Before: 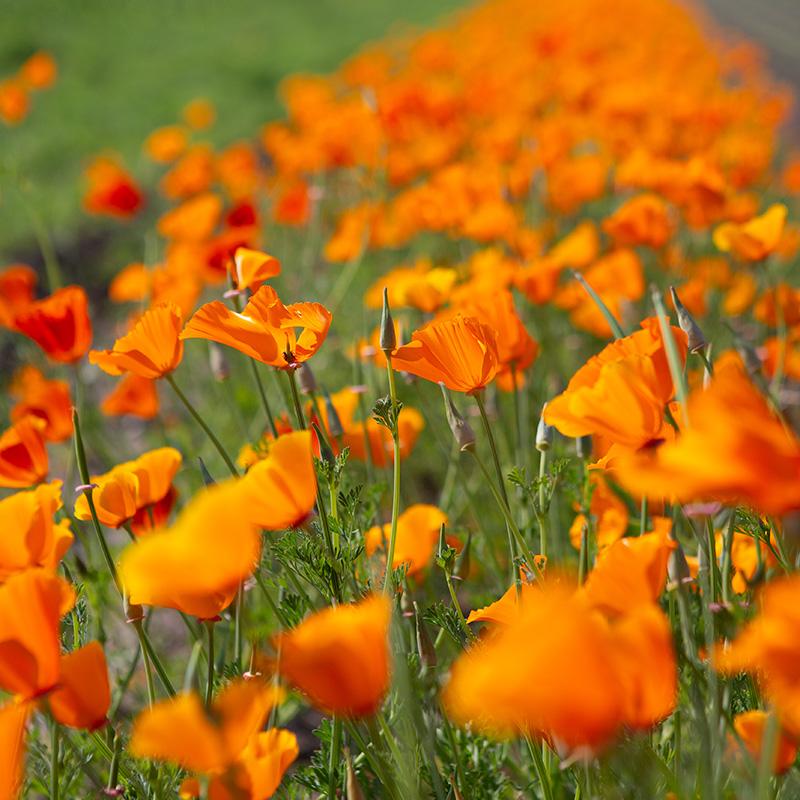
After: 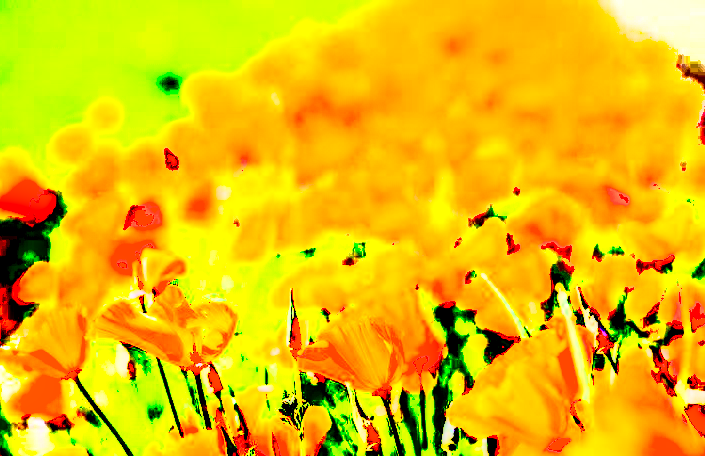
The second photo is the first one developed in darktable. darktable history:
shadows and highlights: low approximation 0.01, soften with gaussian
exposure: black level correction 0.099, exposure 3.005 EV, compensate highlight preservation false
local contrast: shadows 166%, detail 224%
contrast brightness saturation: contrast 0.062, brightness -0.011, saturation -0.225
crop and rotate: left 11.811%, bottom 42.921%
tone curve: curves: ch0 [(0, 0) (0.003, 0.016) (0.011, 0.015) (0.025, 0.017) (0.044, 0.026) (0.069, 0.034) (0.1, 0.043) (0.136, 0.068) (0.177, 0.119) (0.224, 0.175) (0.277, 0.251) (0.335, 0.328) (0.399, 0.415) (0.468, 0.499) (0.543, 0.58) (0.623, 0.659) (0.709, 0.731) (0.801, 0.807) (0.898, 0.895) (1, 1)], preserve colors none
